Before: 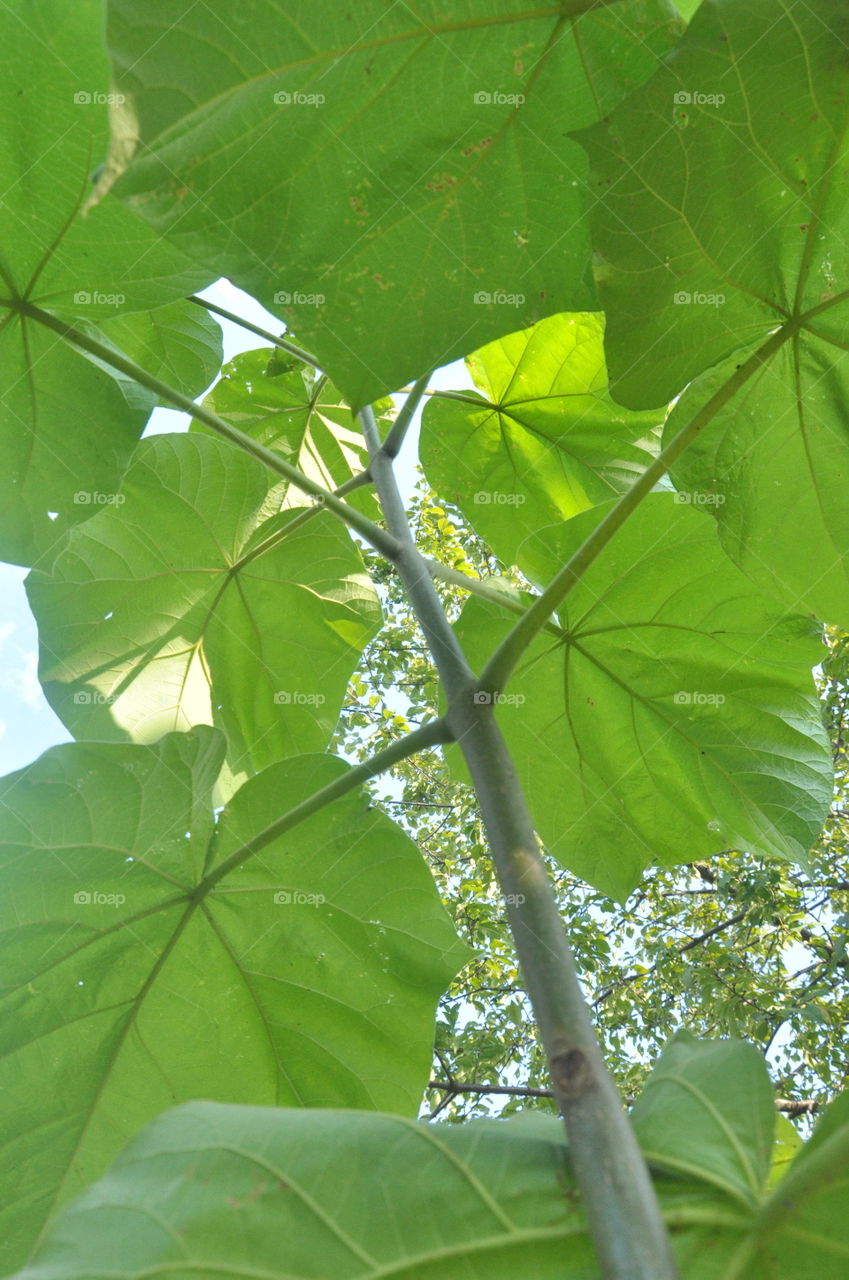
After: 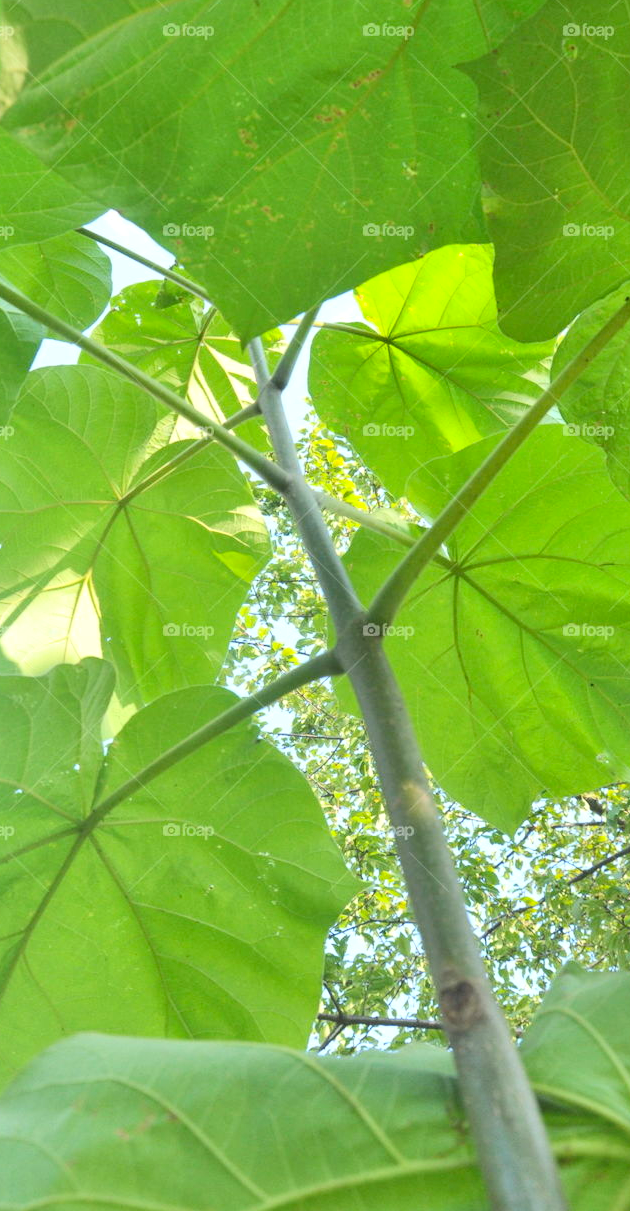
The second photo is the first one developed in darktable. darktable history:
base curve: curves: ch0 [(0, 0) (0.472, 0.455) (1, 1)]
crop and rotate: left 13.166%, top 5.36%, right 12.619%
exposure: exposure 0.076 EV, compensate highlight preservation false
contrast brightness saturation: contrast 0.2, brightness 0.163, saturation 0.229
